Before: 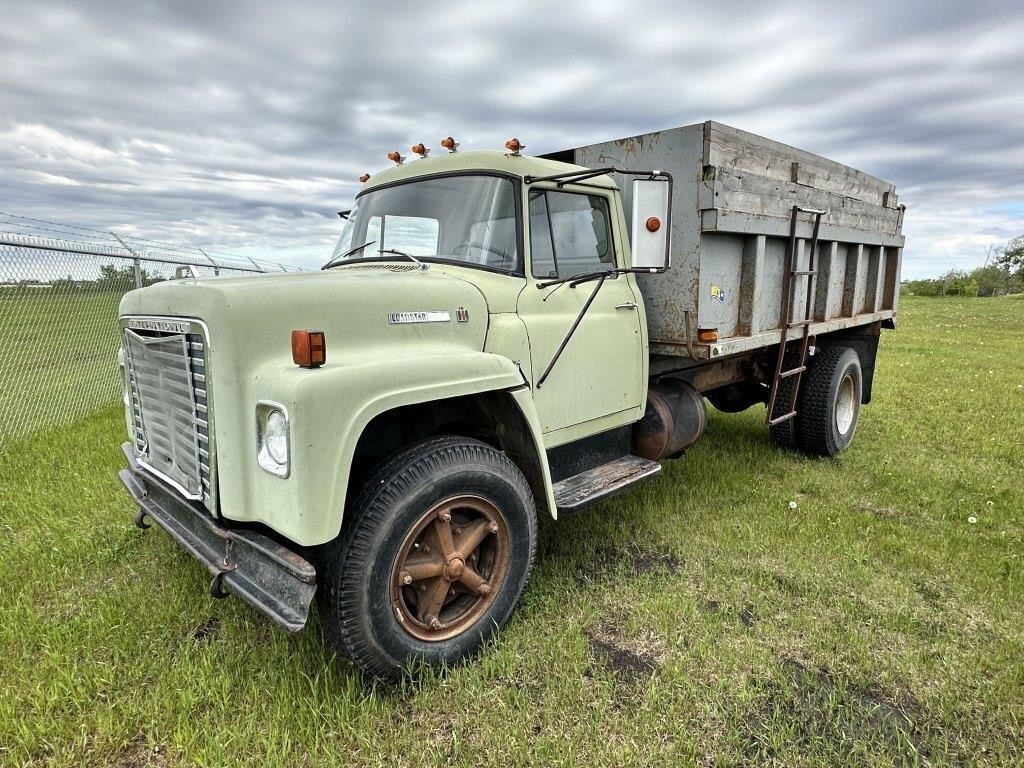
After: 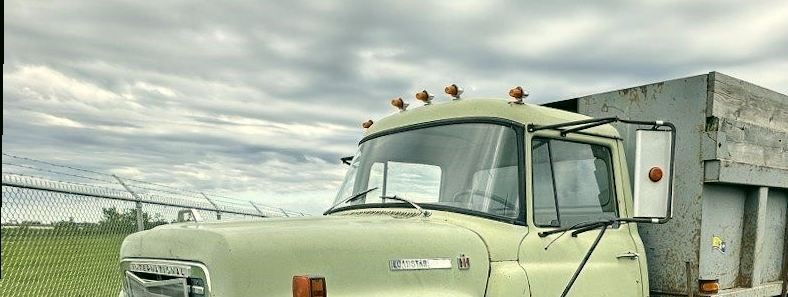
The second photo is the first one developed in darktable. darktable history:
rotate and perspective: rotation 0.8°, automatic cropping off
color correction: highlights a* -0.482, highlights b* 9.48, shadows a* -9.48, shadows b* 0.803
crop: left 0.579%, top 7.627%, right 23.167%, bottom 54.275%
